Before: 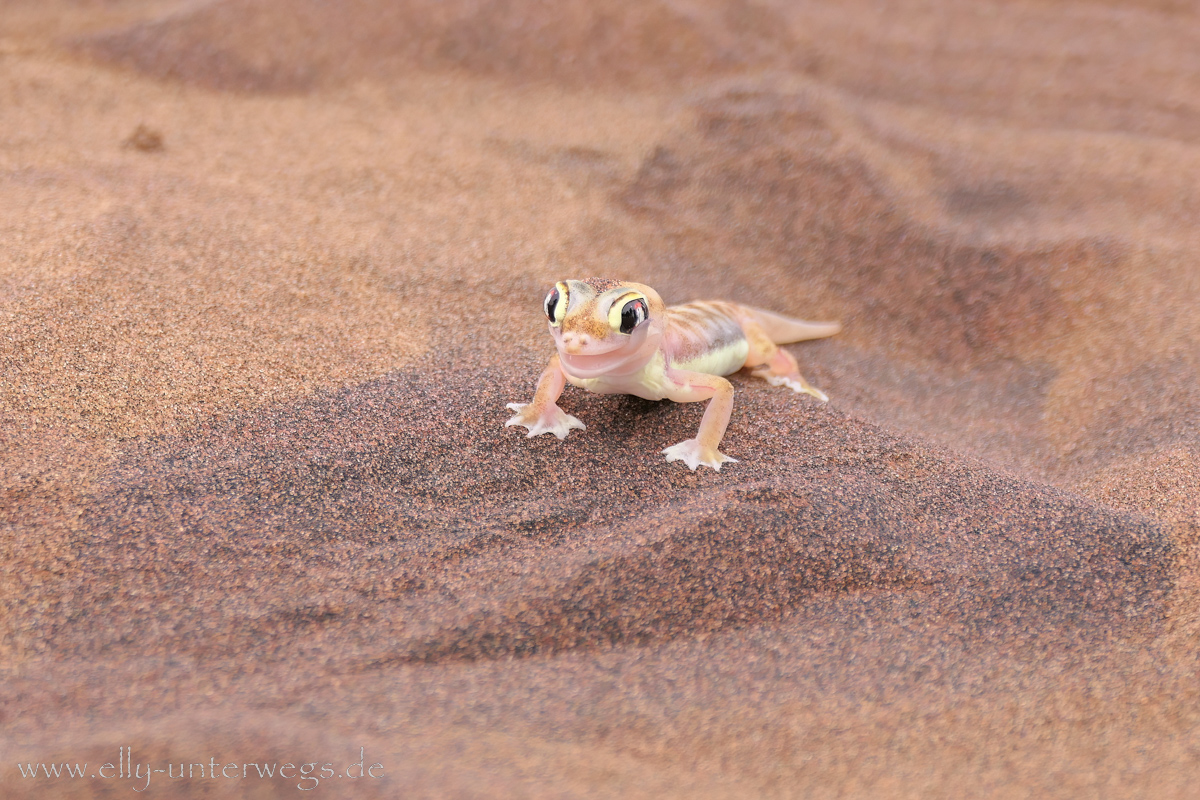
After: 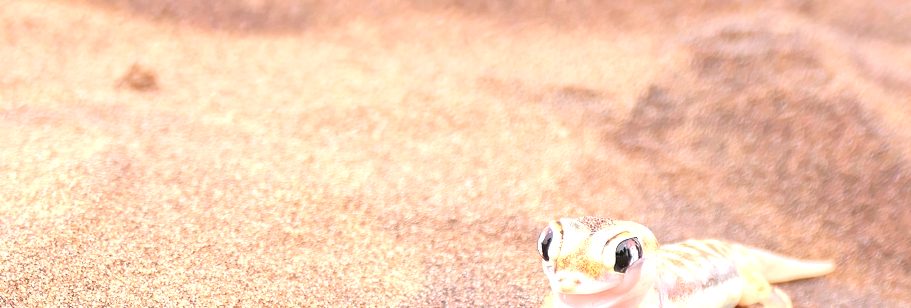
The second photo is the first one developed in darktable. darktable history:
color zones: curves: ch0 [(0, 0.5) (0.143, 0.5) (0.286, 0.5) (0.429, 0.5) (0.62, 0.489) (0.714, 0.445) (0.844, 0.496) (1, 0.5)]; ch1 [(0, 0.5) (0.143, 0.5) (0.286, 0.5) (0.429, 0.5) (0.571, 0.5) (0.714, 0.523) (0.857, 0.5) (1, 0.5)]
local contrast: highlights 100%, shadows 102%, detail 119%, midtone range 0.2
crop: left 0.529%, top 7.648%, right 23.535%, bottom 53.755%
exposure: exposure 1 EV, compensate exposure bias true, compensate highlight preservation false
